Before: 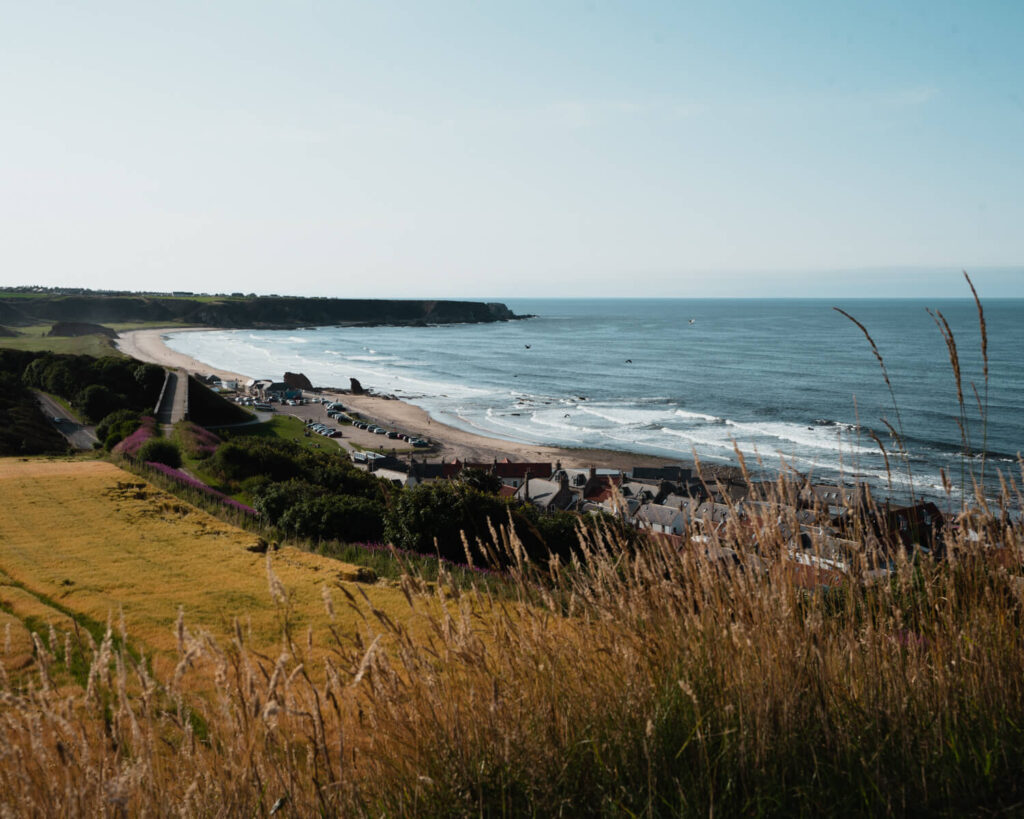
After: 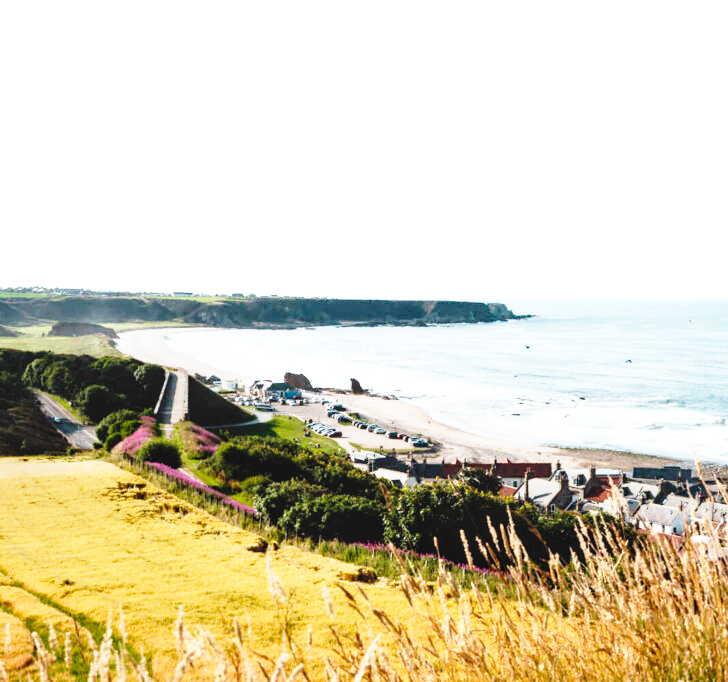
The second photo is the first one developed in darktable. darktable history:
crop: right 28.885%, bottom 16.626%
local contrast: detail 110%
exposure: black level correction 0.001, exposure 1.3 EV, compensate highlight preservation false
base curve: curves: ch0 [(0, 0) (0.028, 0.03) (0.105, 0.232) (0.387, 0.748) (0.754, 0.968) (1, 1)], fusion 1, exposure shift 0.576, preserve colors none
